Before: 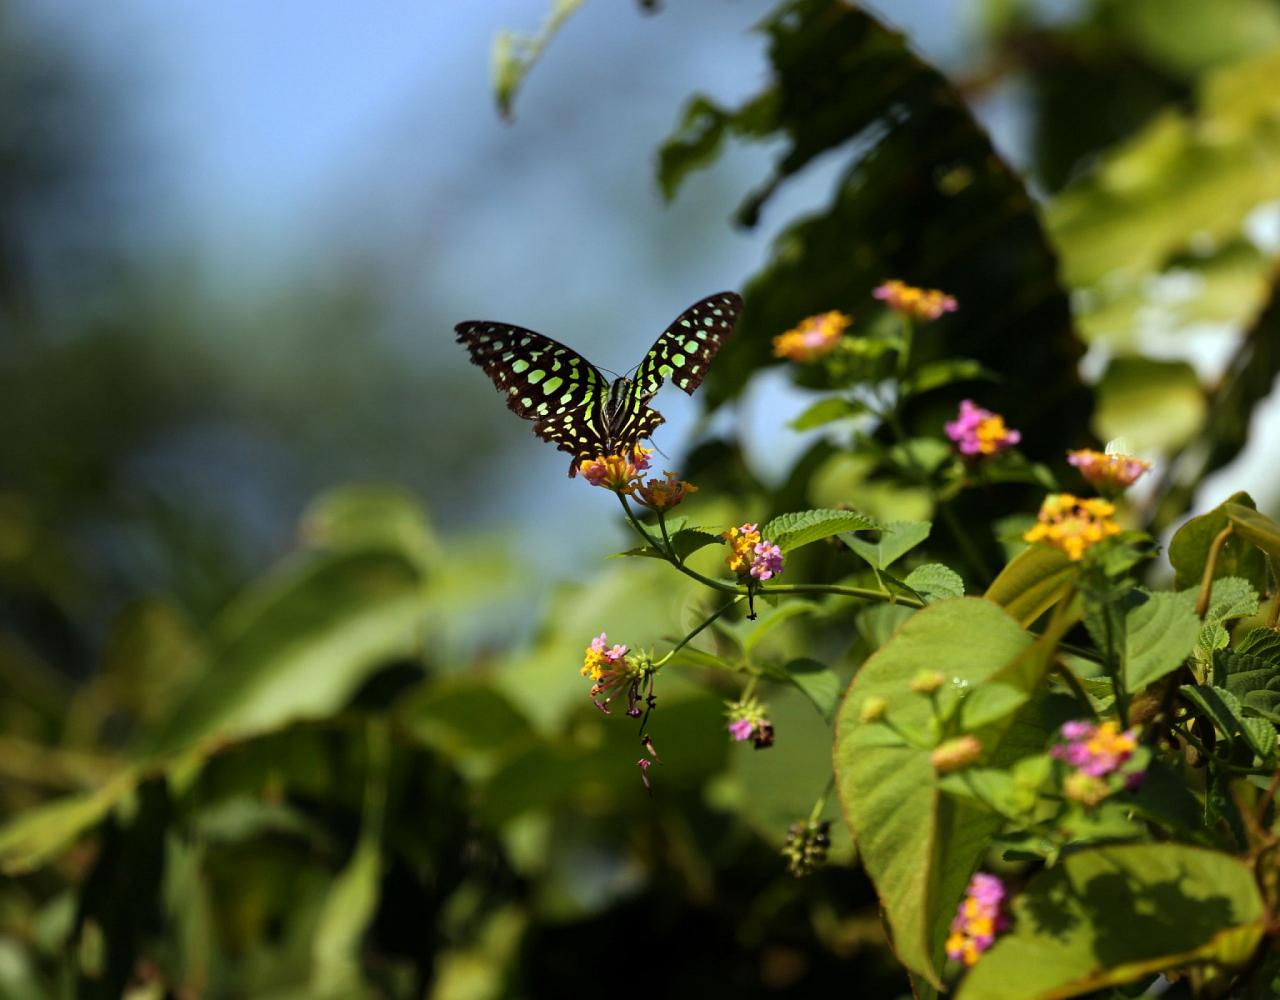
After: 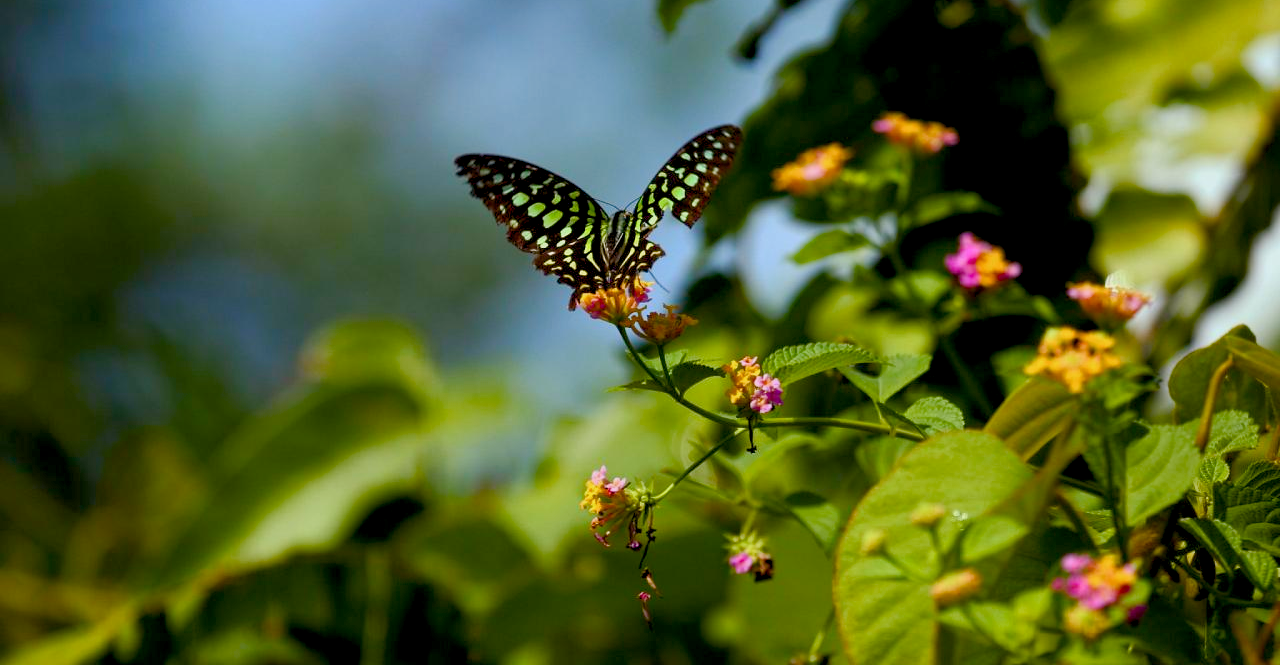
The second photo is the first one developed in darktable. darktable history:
color balance rgb: global offset › luminance -0.5%, perceptual saturation grading › highlights -17.77%, perceptual saturation grading › mid-tones 33.1%, perceptual saturation grading › shadows 50.52%, perceptual brilliance grading › highlights 10.8%, perceptual brilliance grading › shadows -10.8%, global vibrance 24.22%, contrast -25%
crop: top 16.727%, bottom 16.727%
